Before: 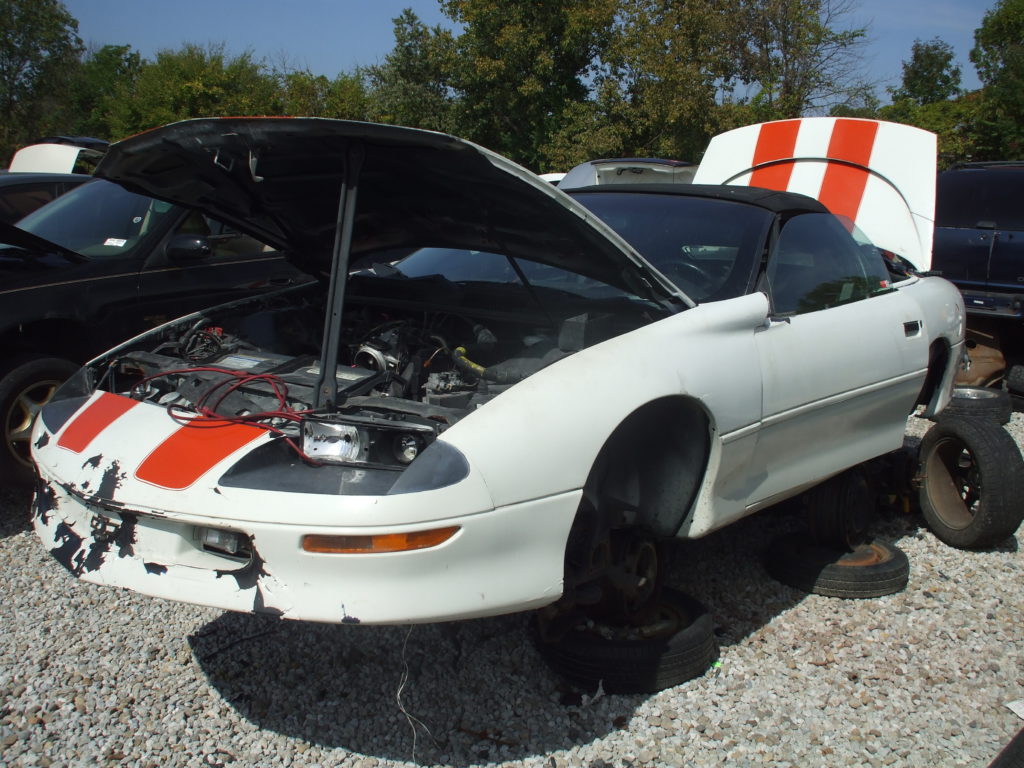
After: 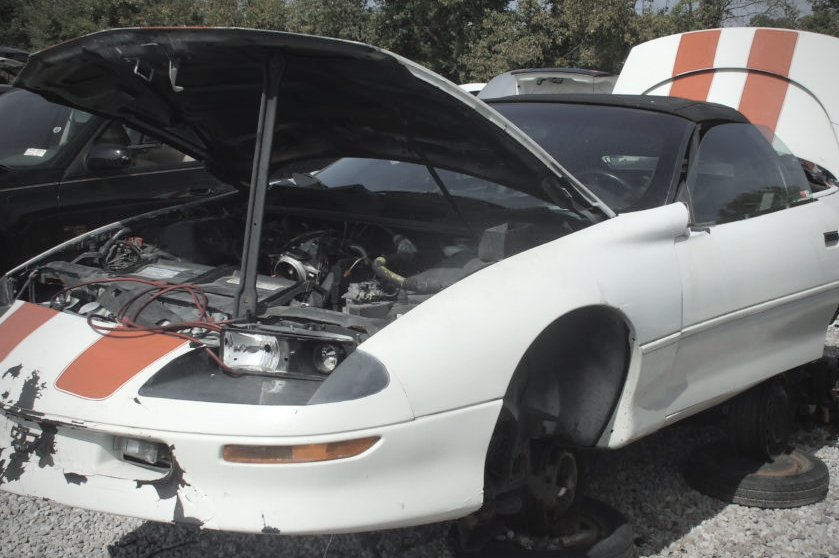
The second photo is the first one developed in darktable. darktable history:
contrast brightness saturation: brightness 0.18, saturation -0.5
crop: left 7.856%, top 11.836%, right 10.12%, bottom 15.387%
vignetting: on, module defaults
